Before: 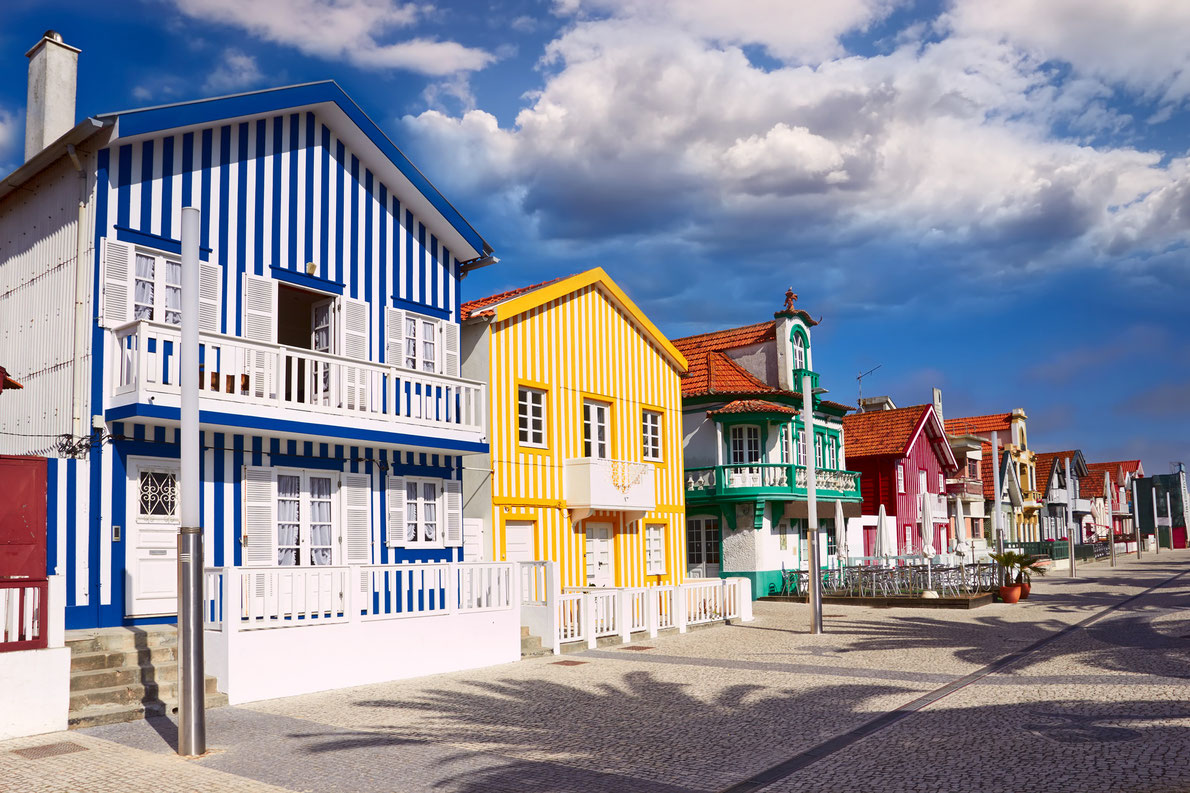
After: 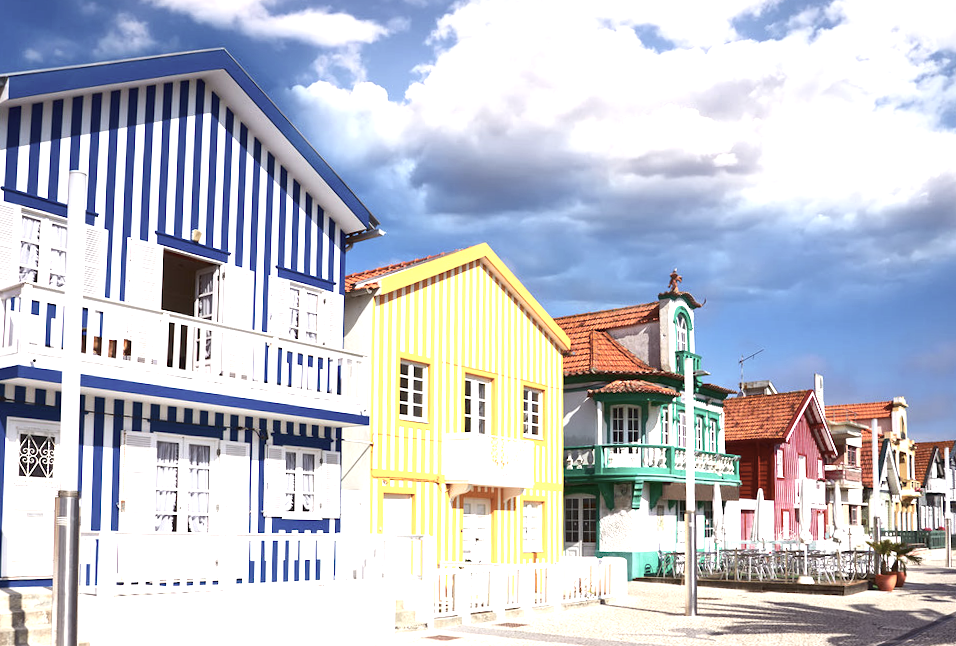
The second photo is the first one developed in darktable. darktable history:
rotate and perspective: rotation 1.72°, automatic cropping off
exposure: black level correction 0, exposure 1.1 EV, compensate highlight preservation false
crop and rotate: left 10.77%, top 5.1%, right 10.41%, bottom 16.76%
contrast brightness saturation: contrast 0.1, saturation -0.36
